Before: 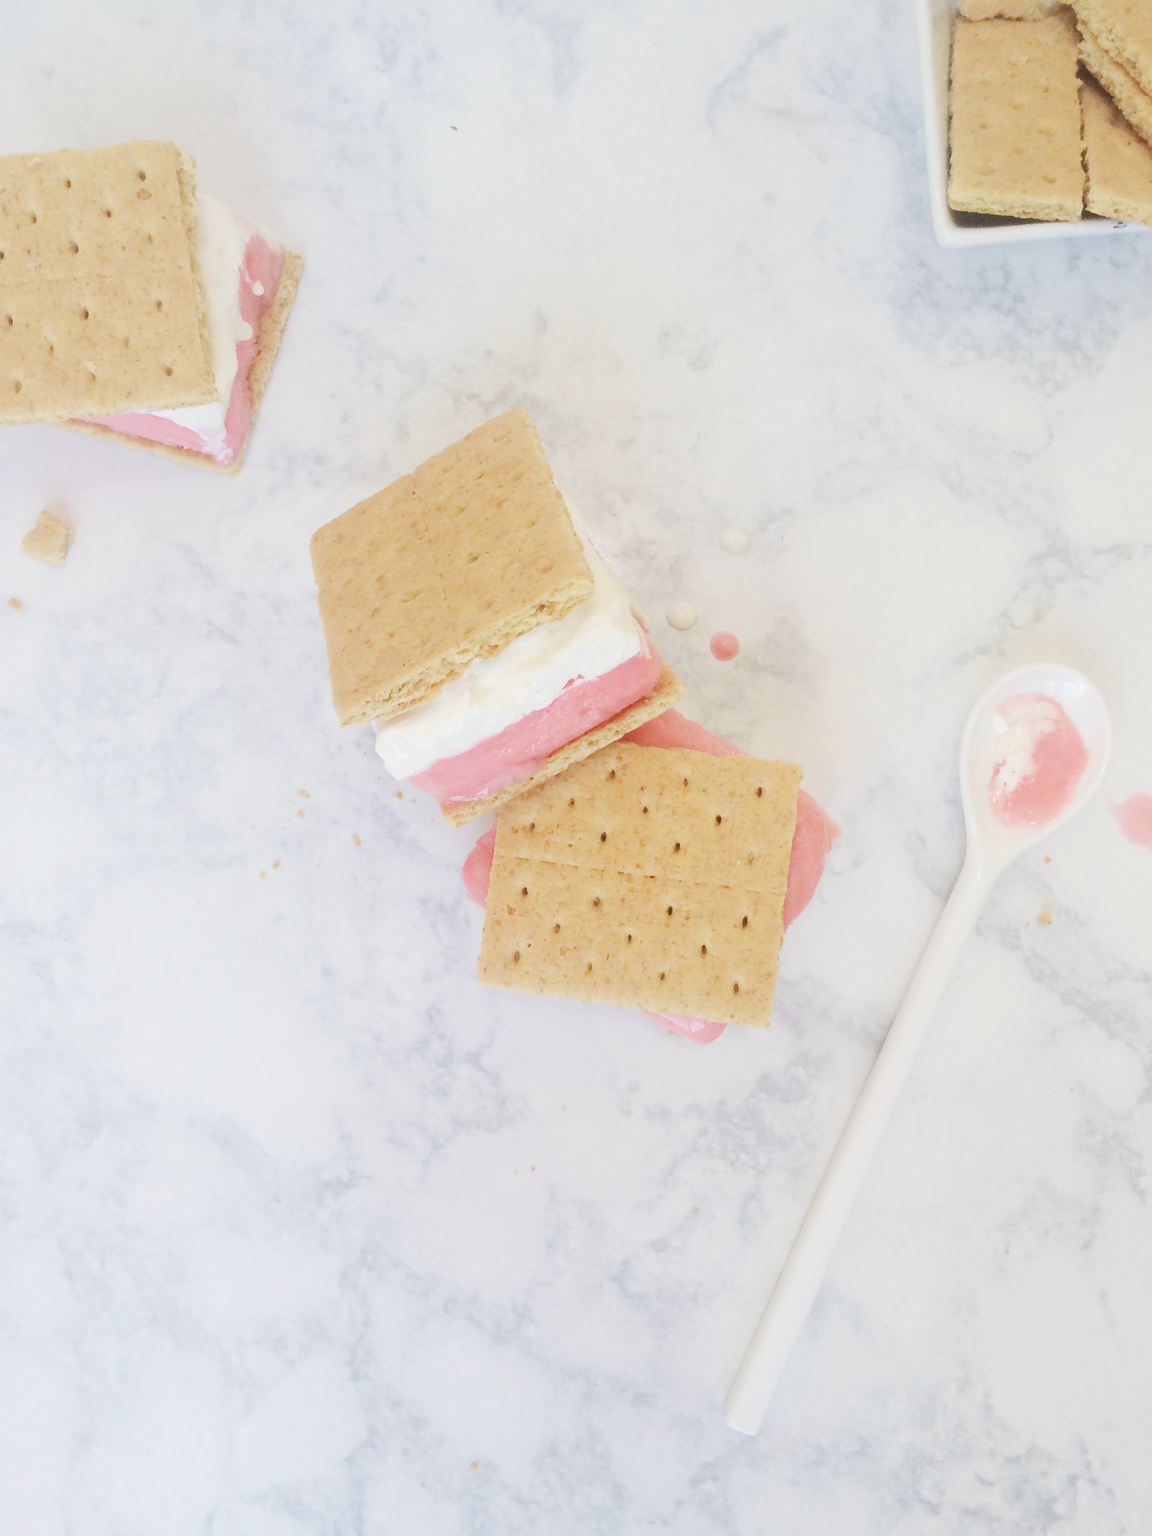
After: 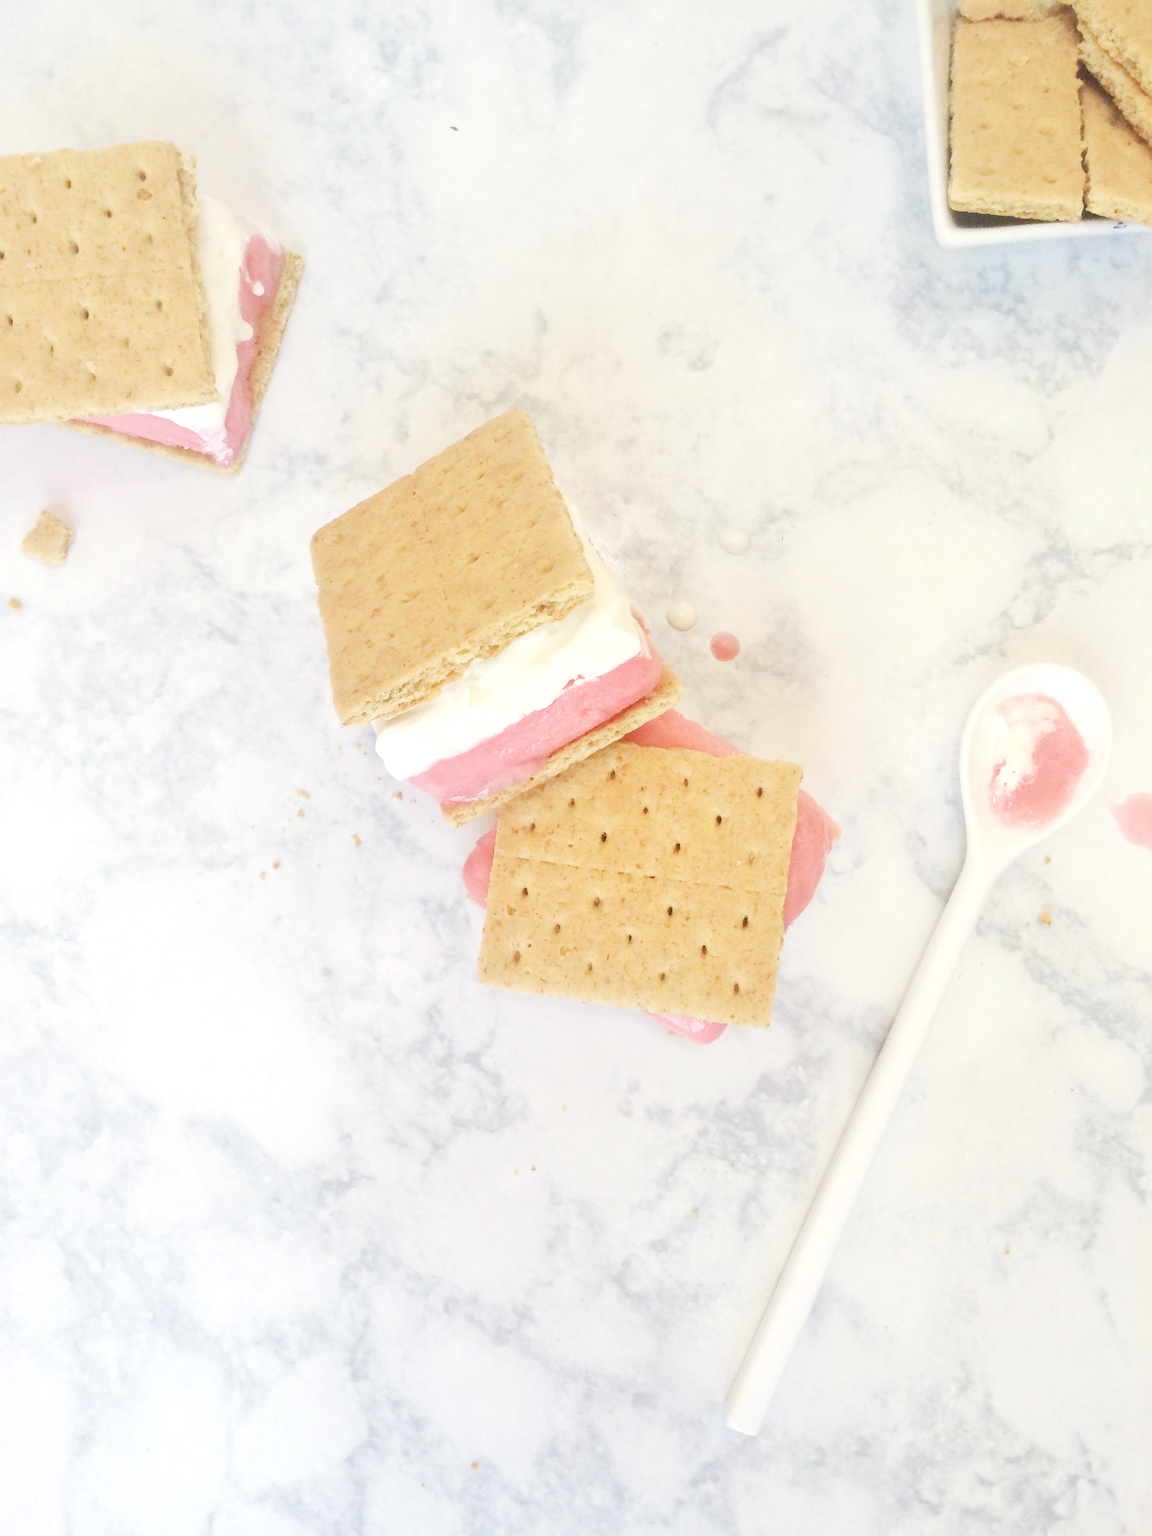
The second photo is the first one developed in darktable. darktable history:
color correction: highlights b* 3
exposure: exposure 0.3 EV, compensate highlight preservation false
shadows and highlights: shadows 62.66, white point adjustment 0.37, highlights -34.44, compress 83.82%
